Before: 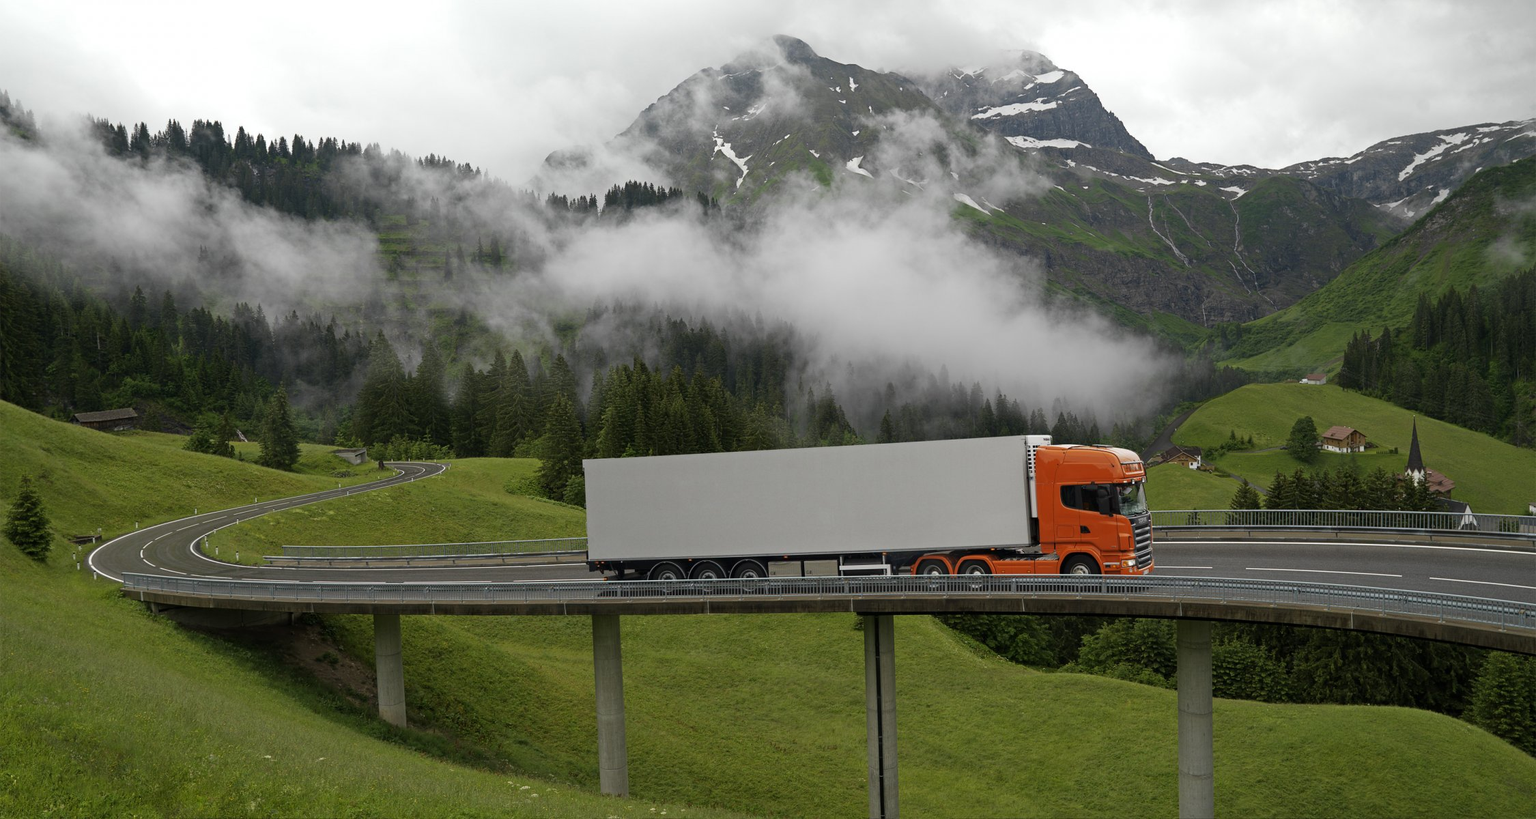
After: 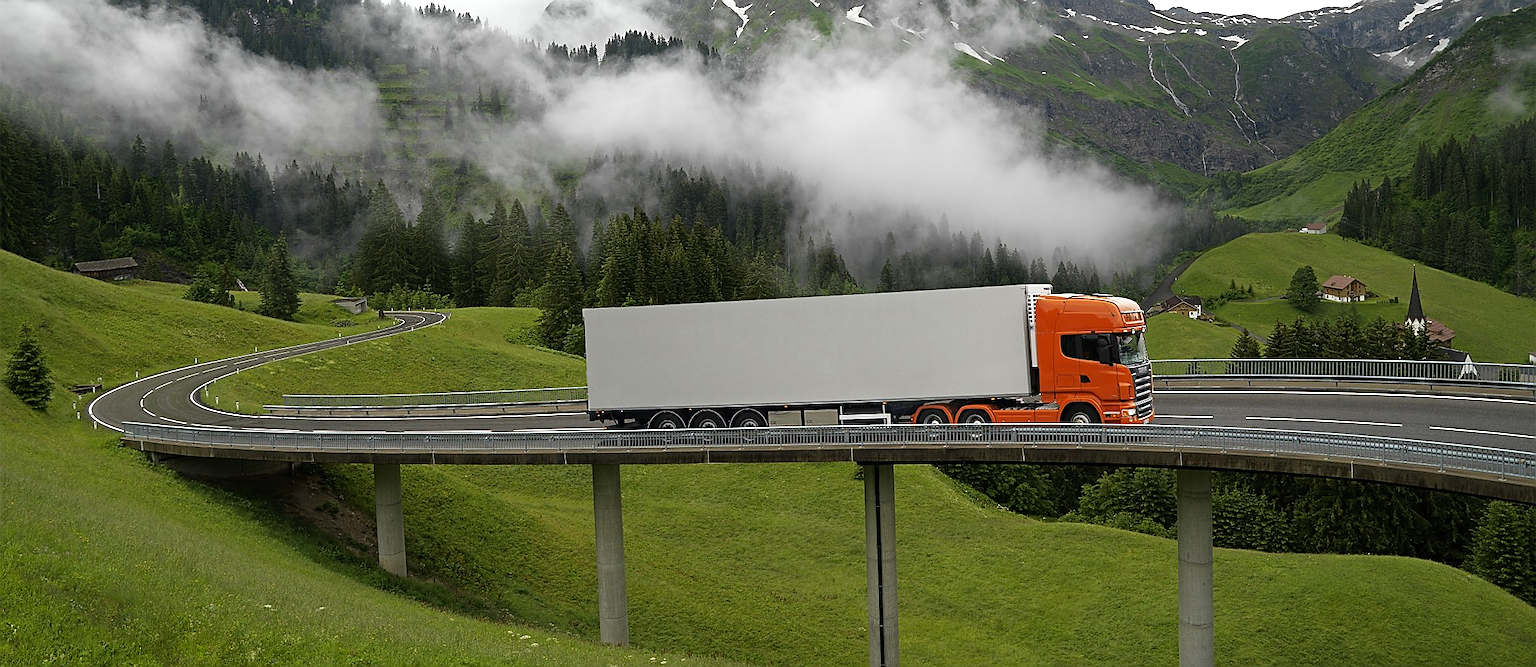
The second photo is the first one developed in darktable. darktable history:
sharpen: radius 1.371, amount 1.259, threshold 0.82
tone equalizer: -8 EV -0.429 EV, -7 EV -0.356 EV, -6 EV -0.303 EV, -5 EV -0.214 EV, -3 EV 0.192 EV, -2 EV 0.329 EV, -1 EV 0.389 EV, +0 EV 0.393 EV
contrast brightness saturation: saturation 0.099
crop and rotate: top 18.417%
